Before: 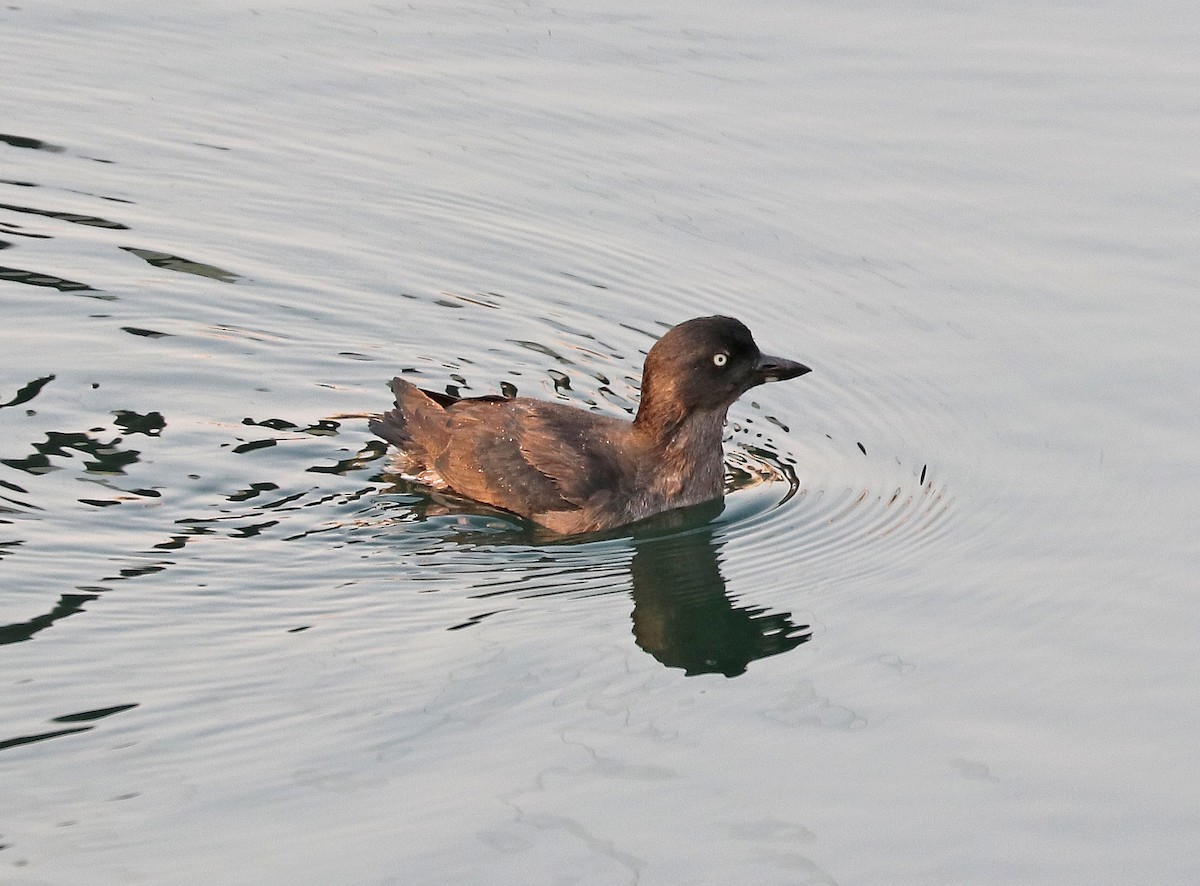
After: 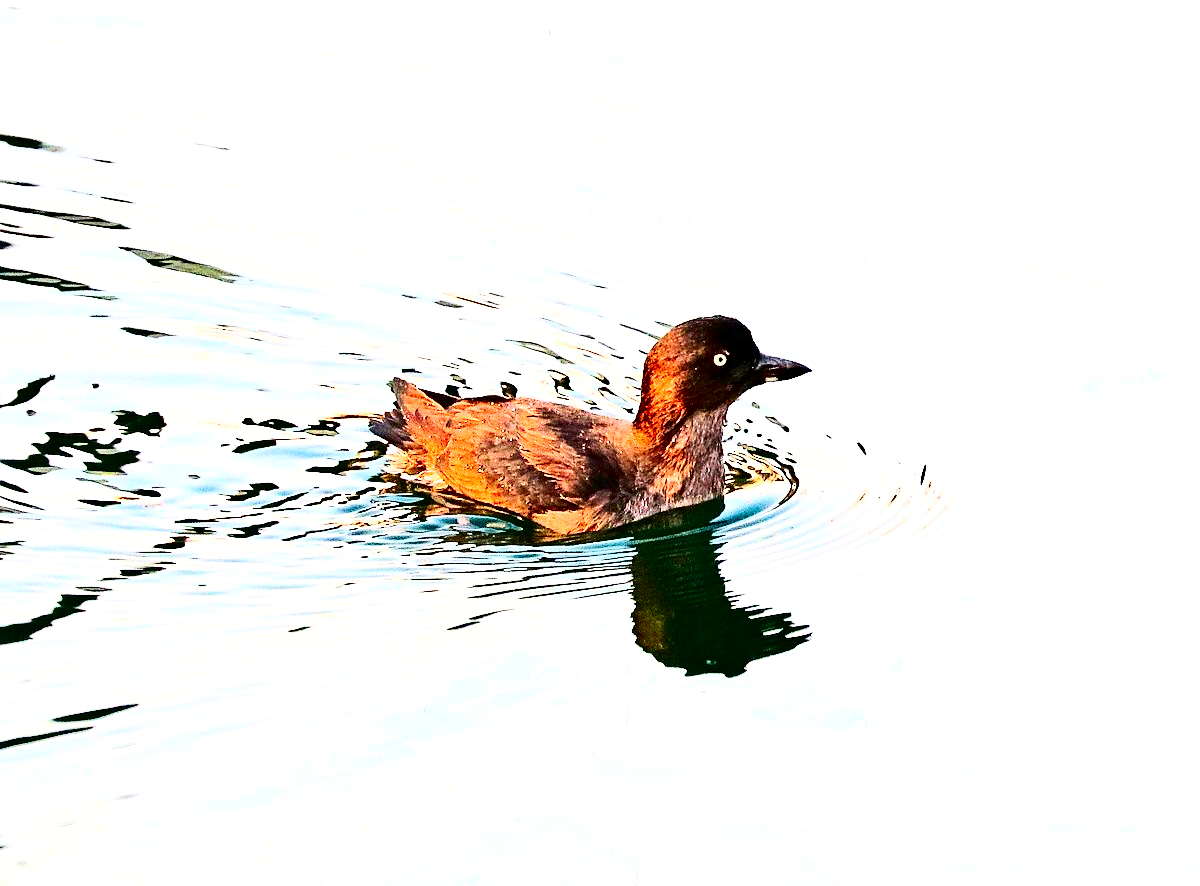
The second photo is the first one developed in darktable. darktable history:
sharpen: on, module defaults
contrast brightness saturation: brightness -1, saturation 1
rgb curve: curves: ch0 [(0, 0) (0.21, 0.15) (0.24, 0.21) (0.5, 0.75) (0.75, 0.96) (0.89, 0.99) (1, 1)]; ch1 [(0, 0.02) (0.21, 0.13) (0.25, 0.2) (0.5, 0.67) (0.75, 0.9) (0.89, 0.97) (1, 1)]; ch2 [(0, 0.02) (0.21, 0.13) (0.25, 0.2) (0.5, 0.67) (0.75, 0.9) (0.89, 0.97) (1, 1)], compensate middle gray true
exposure: black level correction 0, exposure 1.1 EV, compensate exposure bias true, compensate highlight preservation false
grain: coarseness 0.09 ISO, strength 40%
